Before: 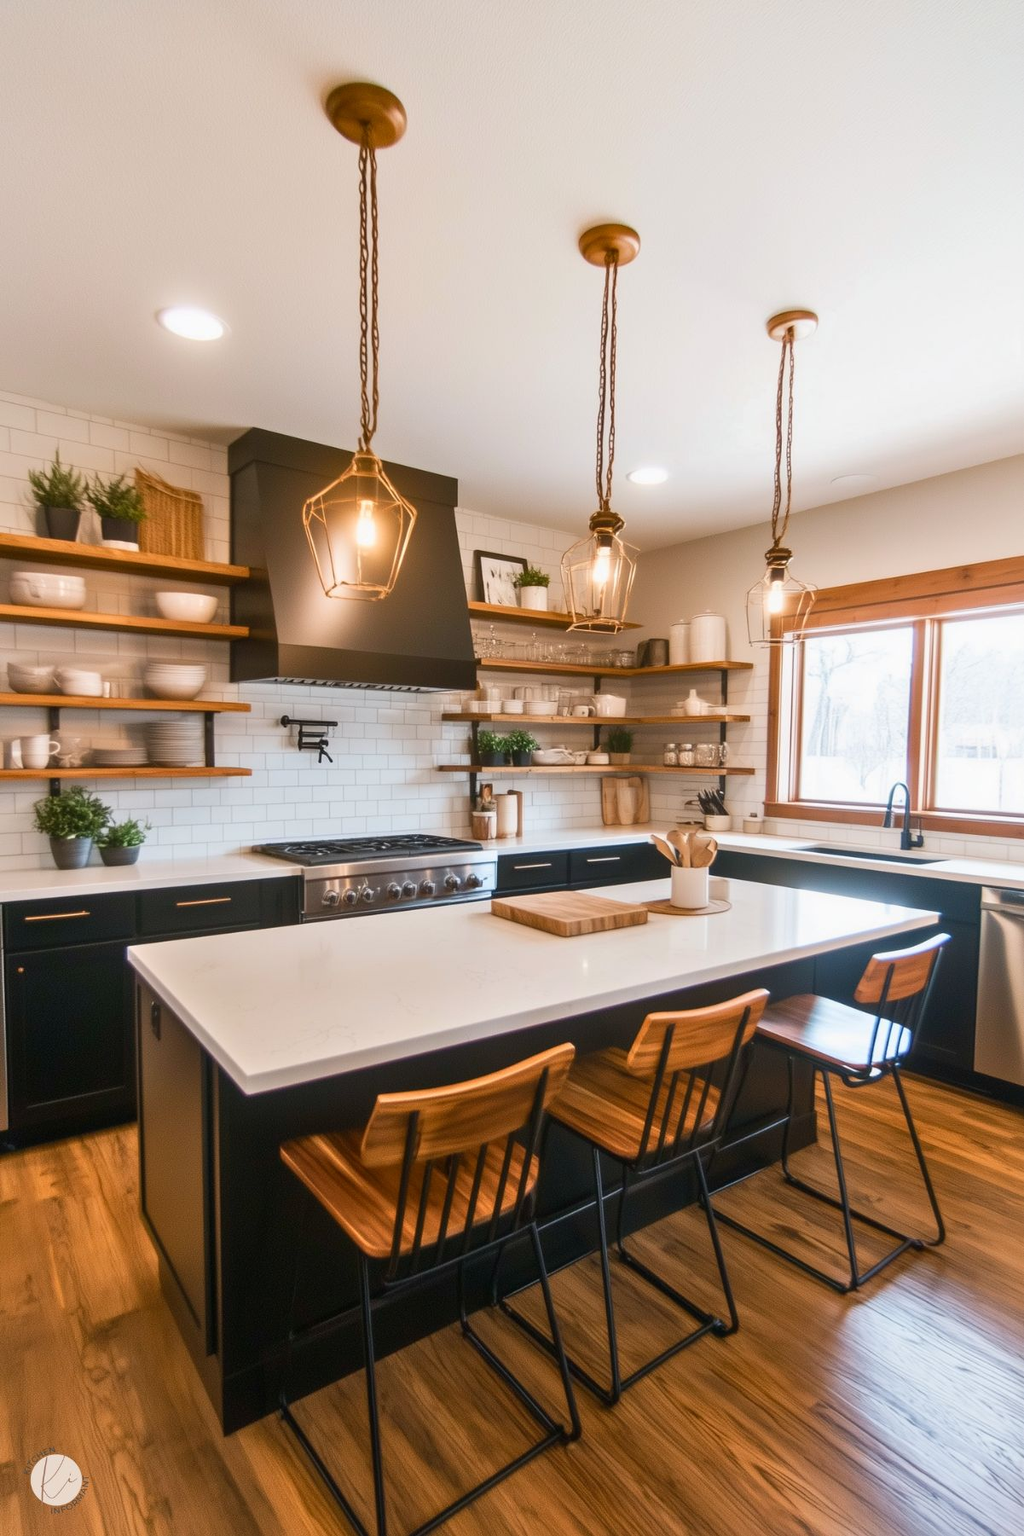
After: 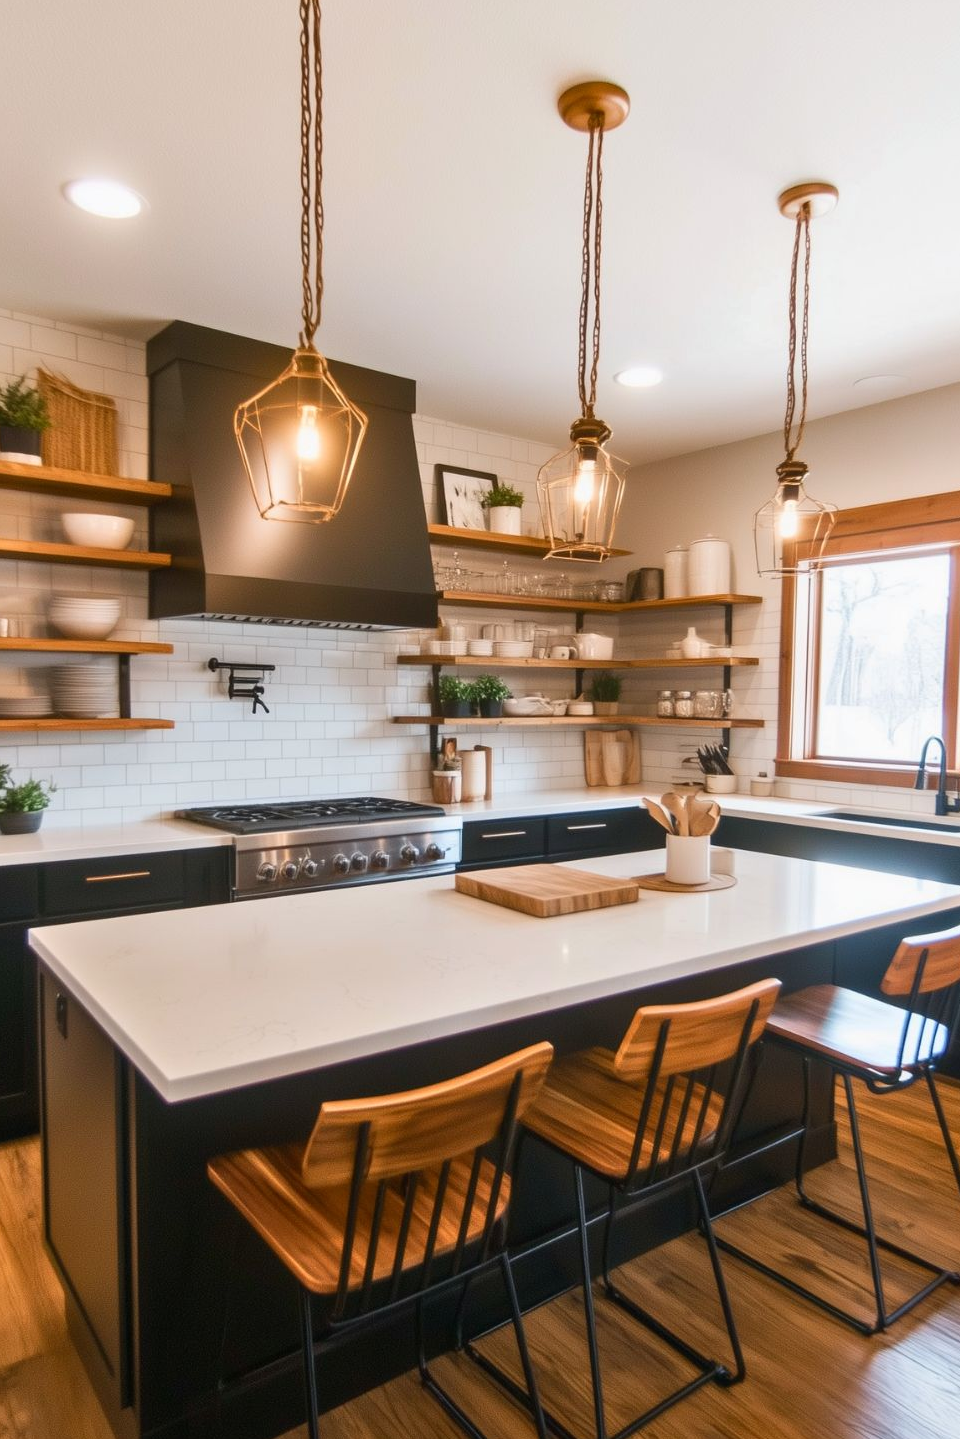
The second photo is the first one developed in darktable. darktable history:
crop and rotate: left 10.083%, top 10.08%, right 9.908%, bottom 9.981%
